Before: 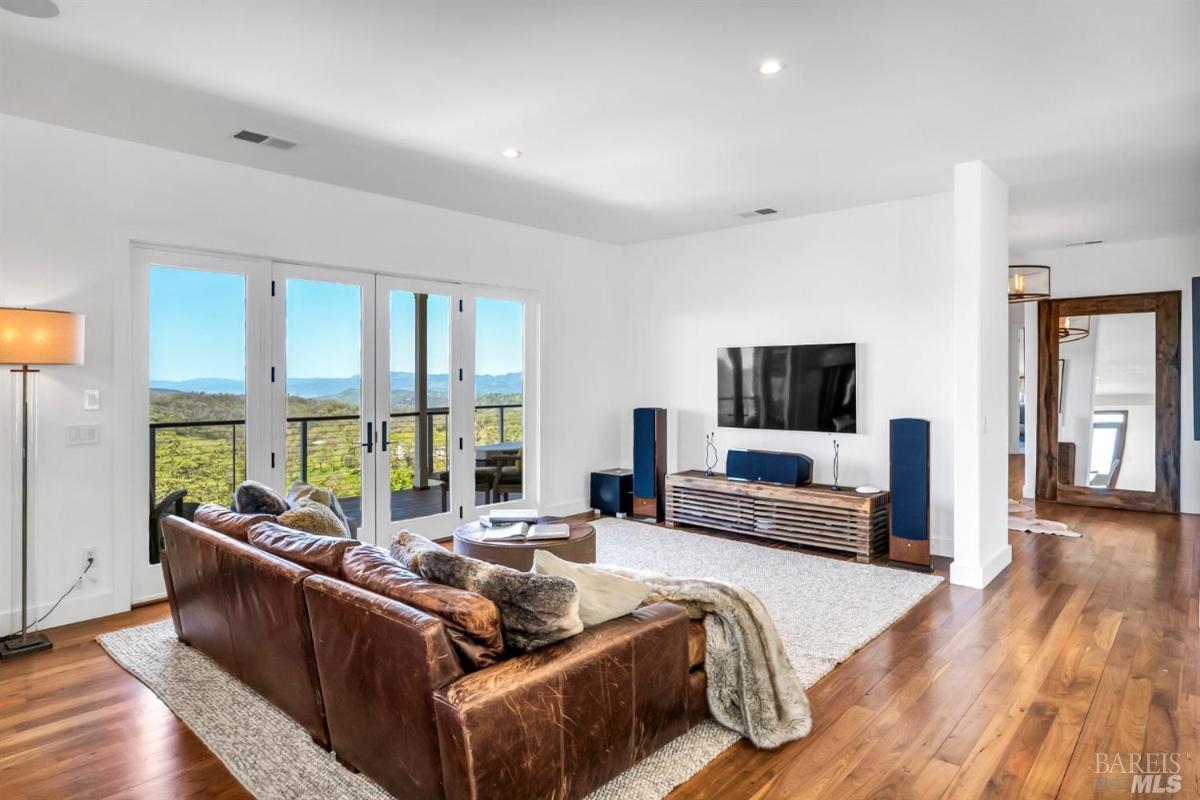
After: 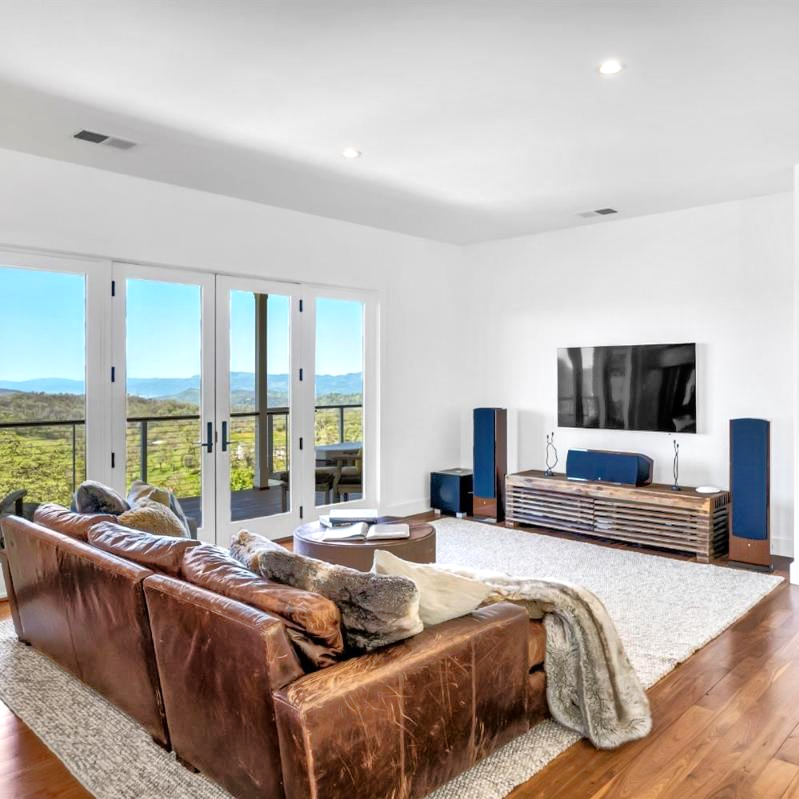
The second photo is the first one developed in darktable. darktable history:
tone equalizer: -8 EV -0.506 EV, -7 EV -0.336 EV, -6 EV -0.068 EV, -5 EV 0.397 EV, -4 EV 0.968 EV, -3 EV 0.809 EV, -2 EV -0.015 EV, -1 EV 0.124 EV, +0 EV -0.033 EV, mask exposure compensation -0.507 EV
crop and rotate: left 13.374%, right 20.01%
